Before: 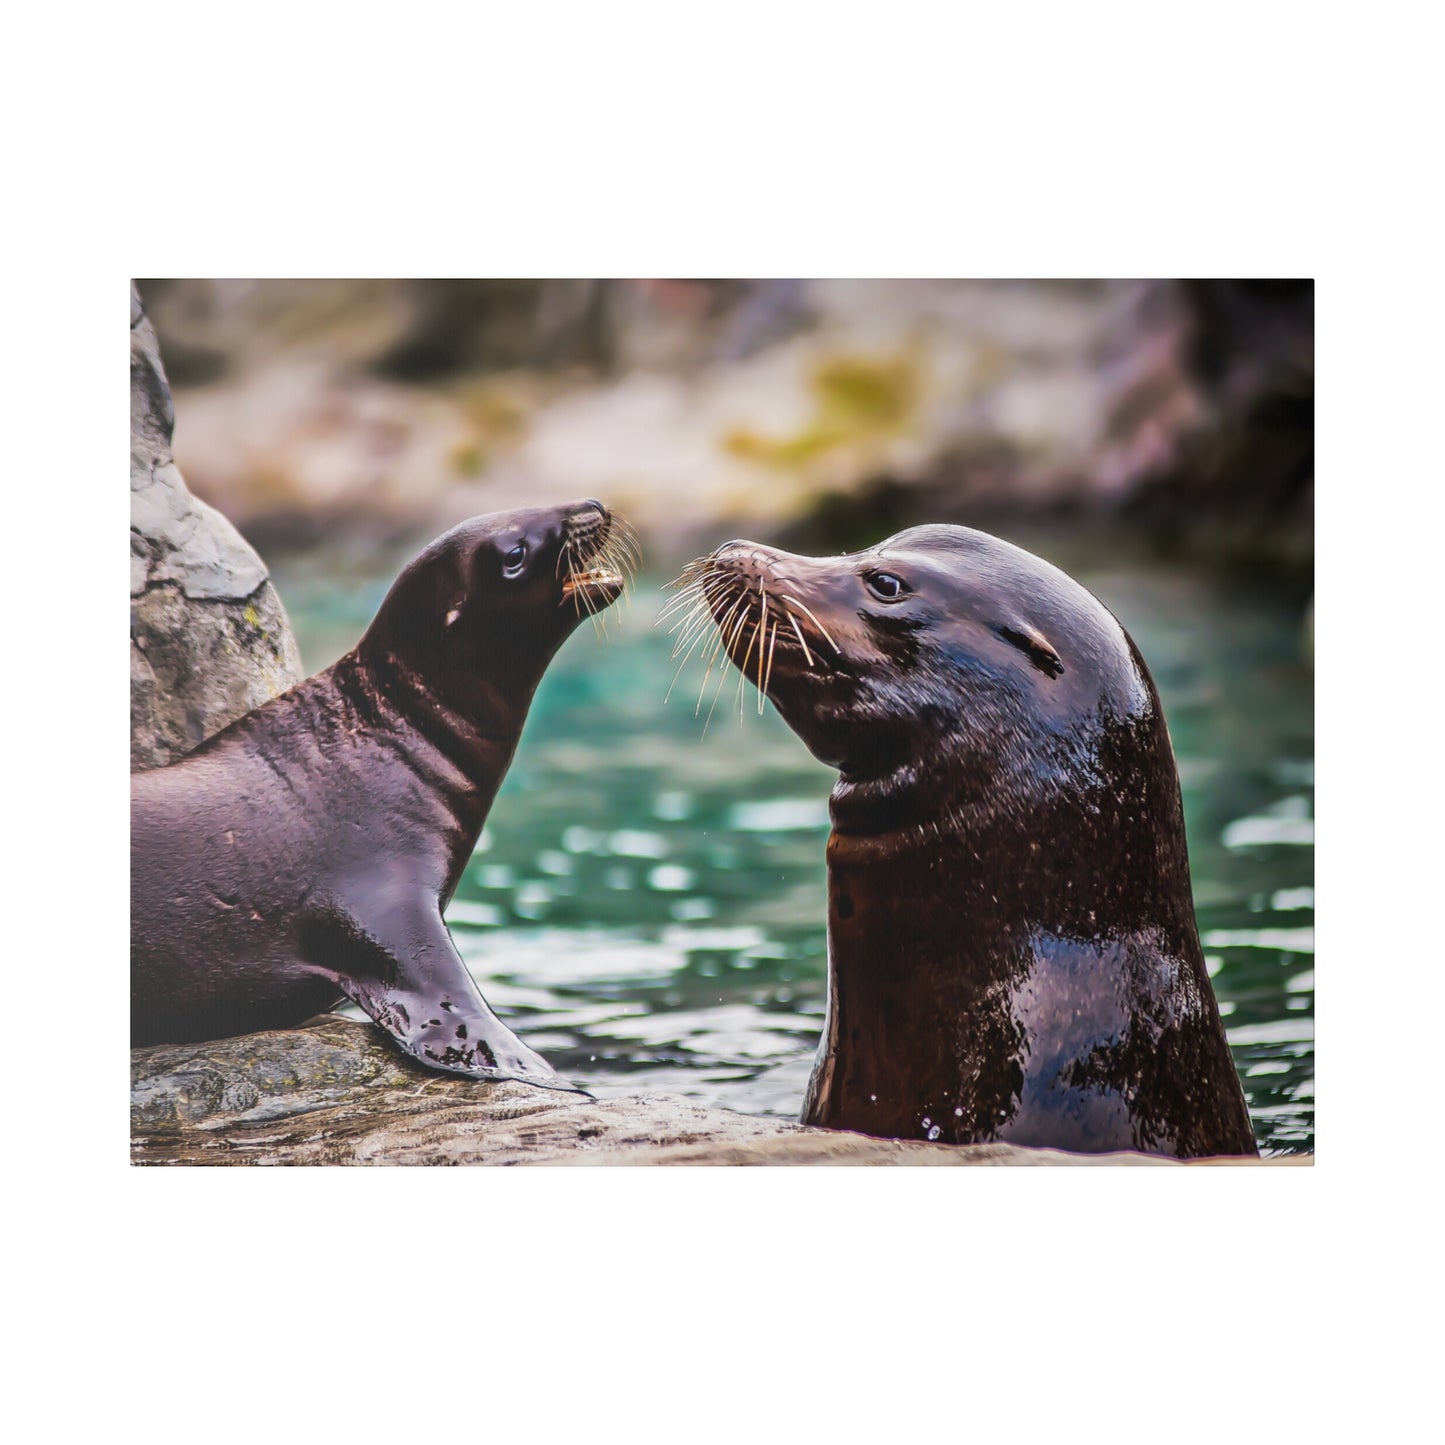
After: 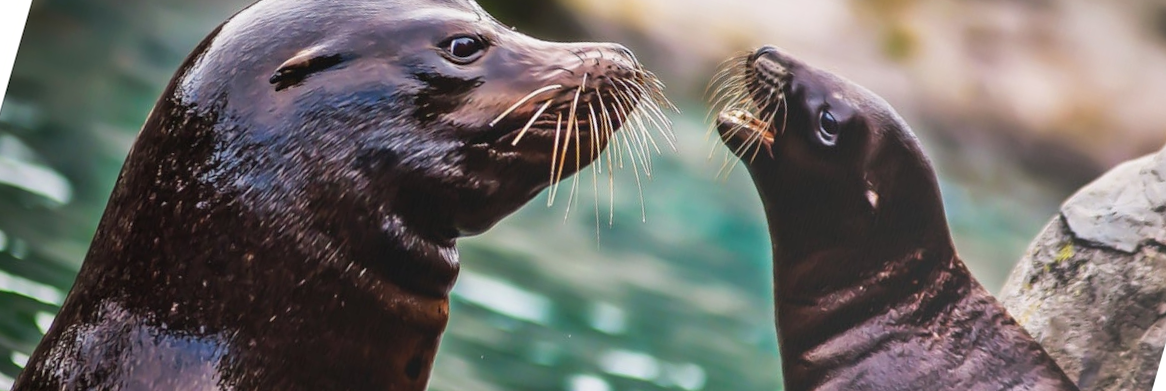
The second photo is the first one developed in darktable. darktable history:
shadows and highlights: shadows 0, highlights 40
crop and rotate: angle 16.12°, top 30.835%, bottom 35.653%
